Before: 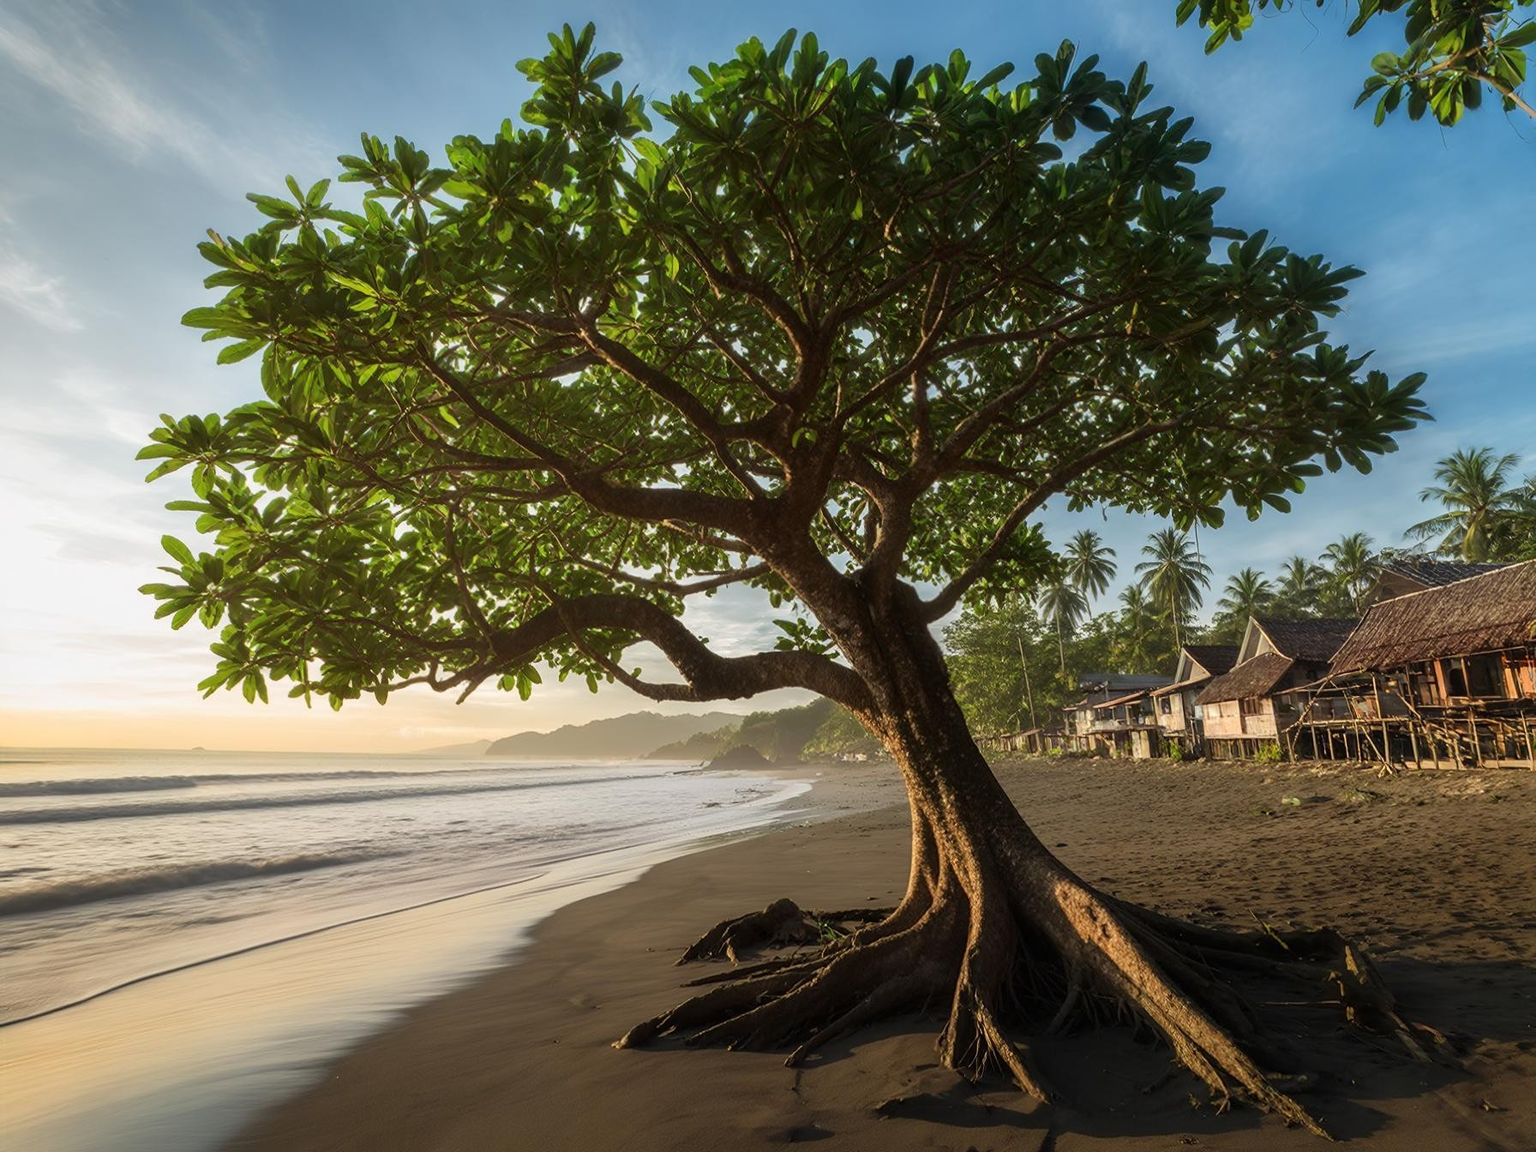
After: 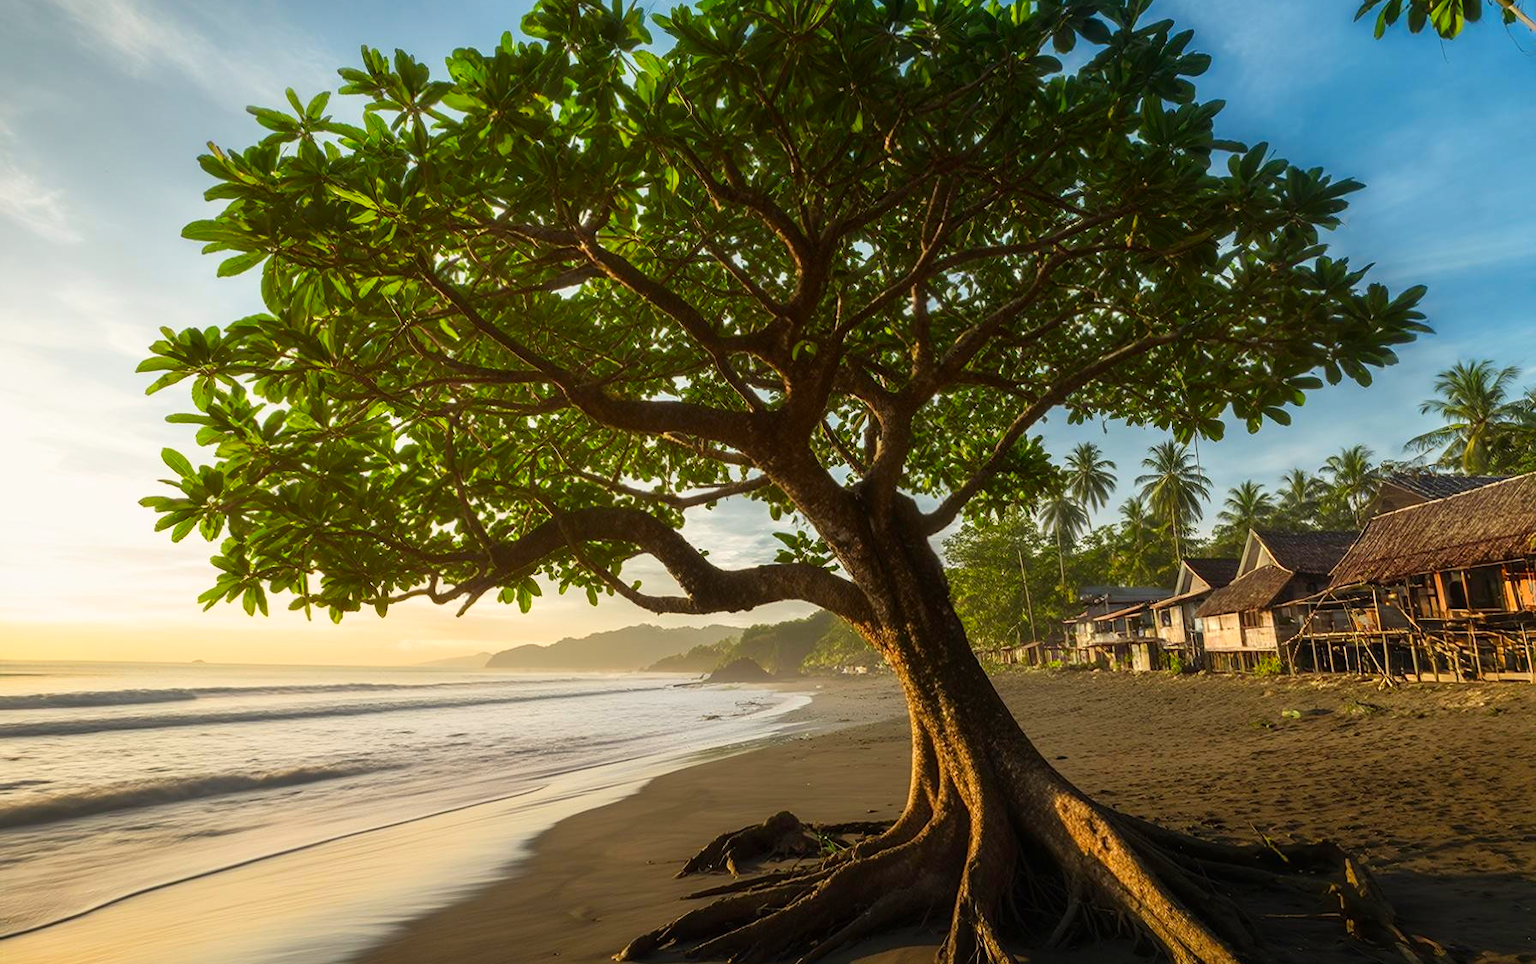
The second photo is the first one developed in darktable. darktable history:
contrast brightness saturation: contrast 0.04, saturation 0.16
crop: top 7.625%, bottom 8.027%
shadows and highlights: shadows 0, highlights 40
color calibration: output colorfulness [0, 0.315, 0, 0], x 0.341, y 0.355, temperature 5166 K
